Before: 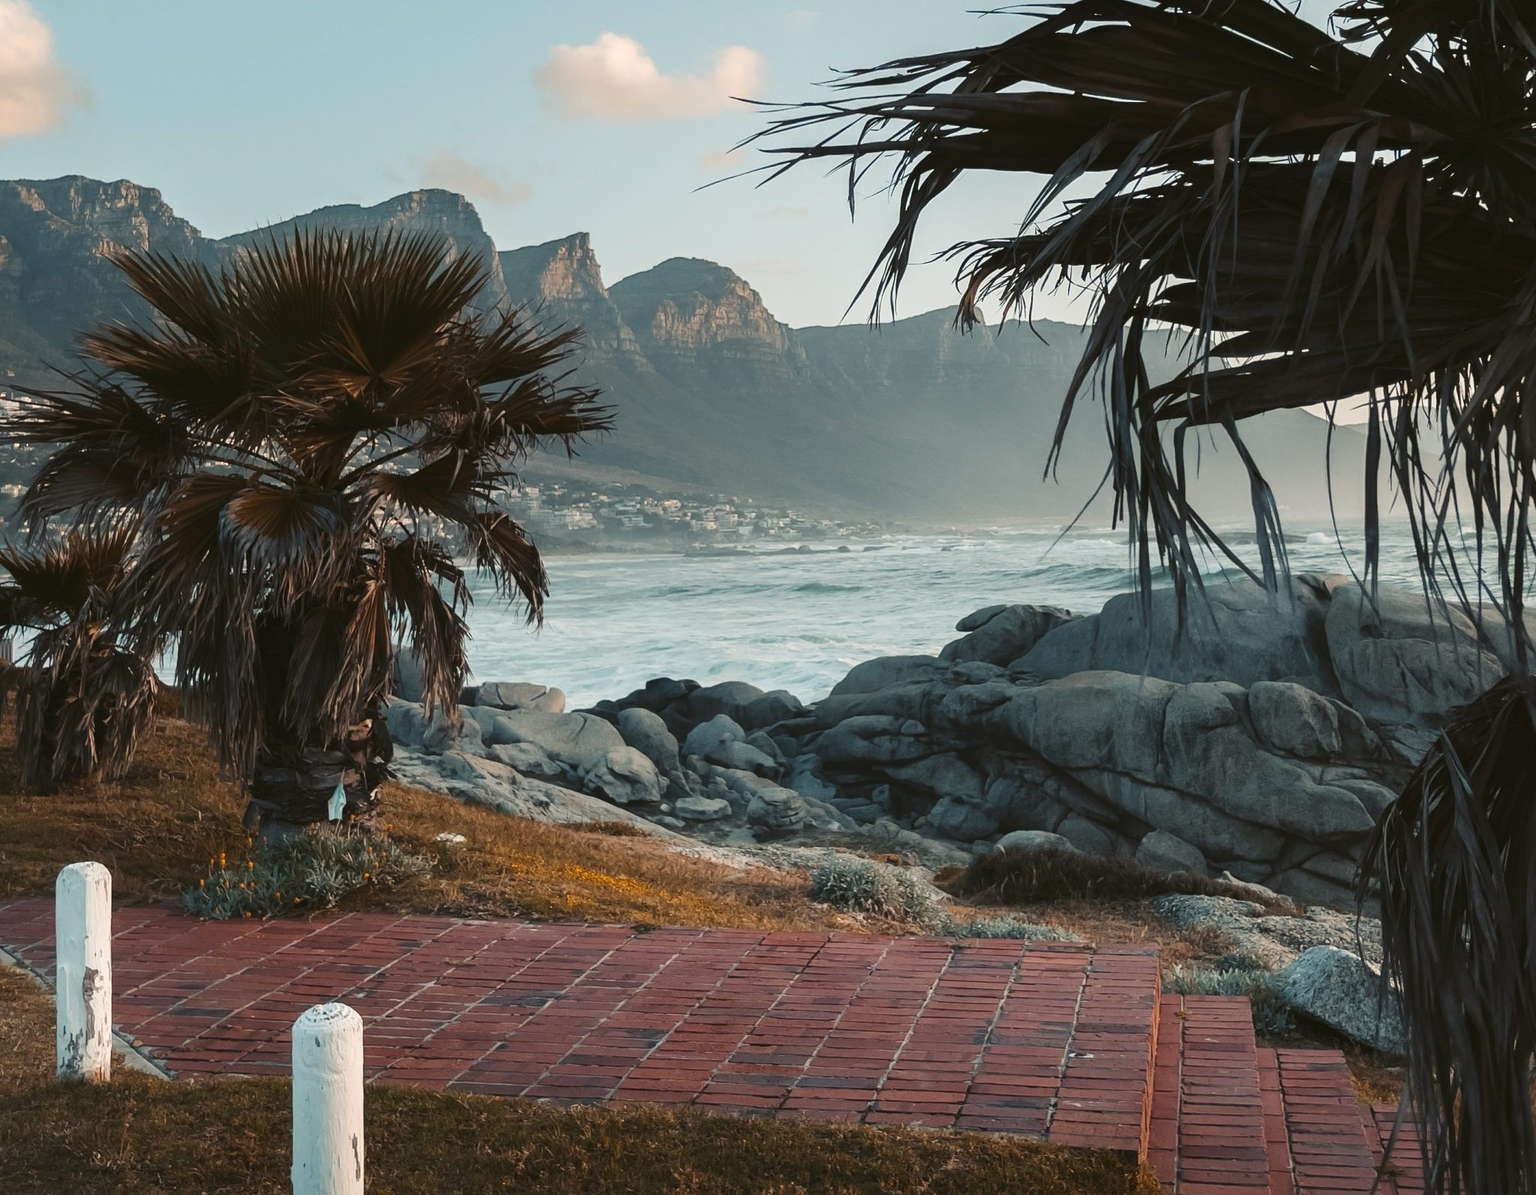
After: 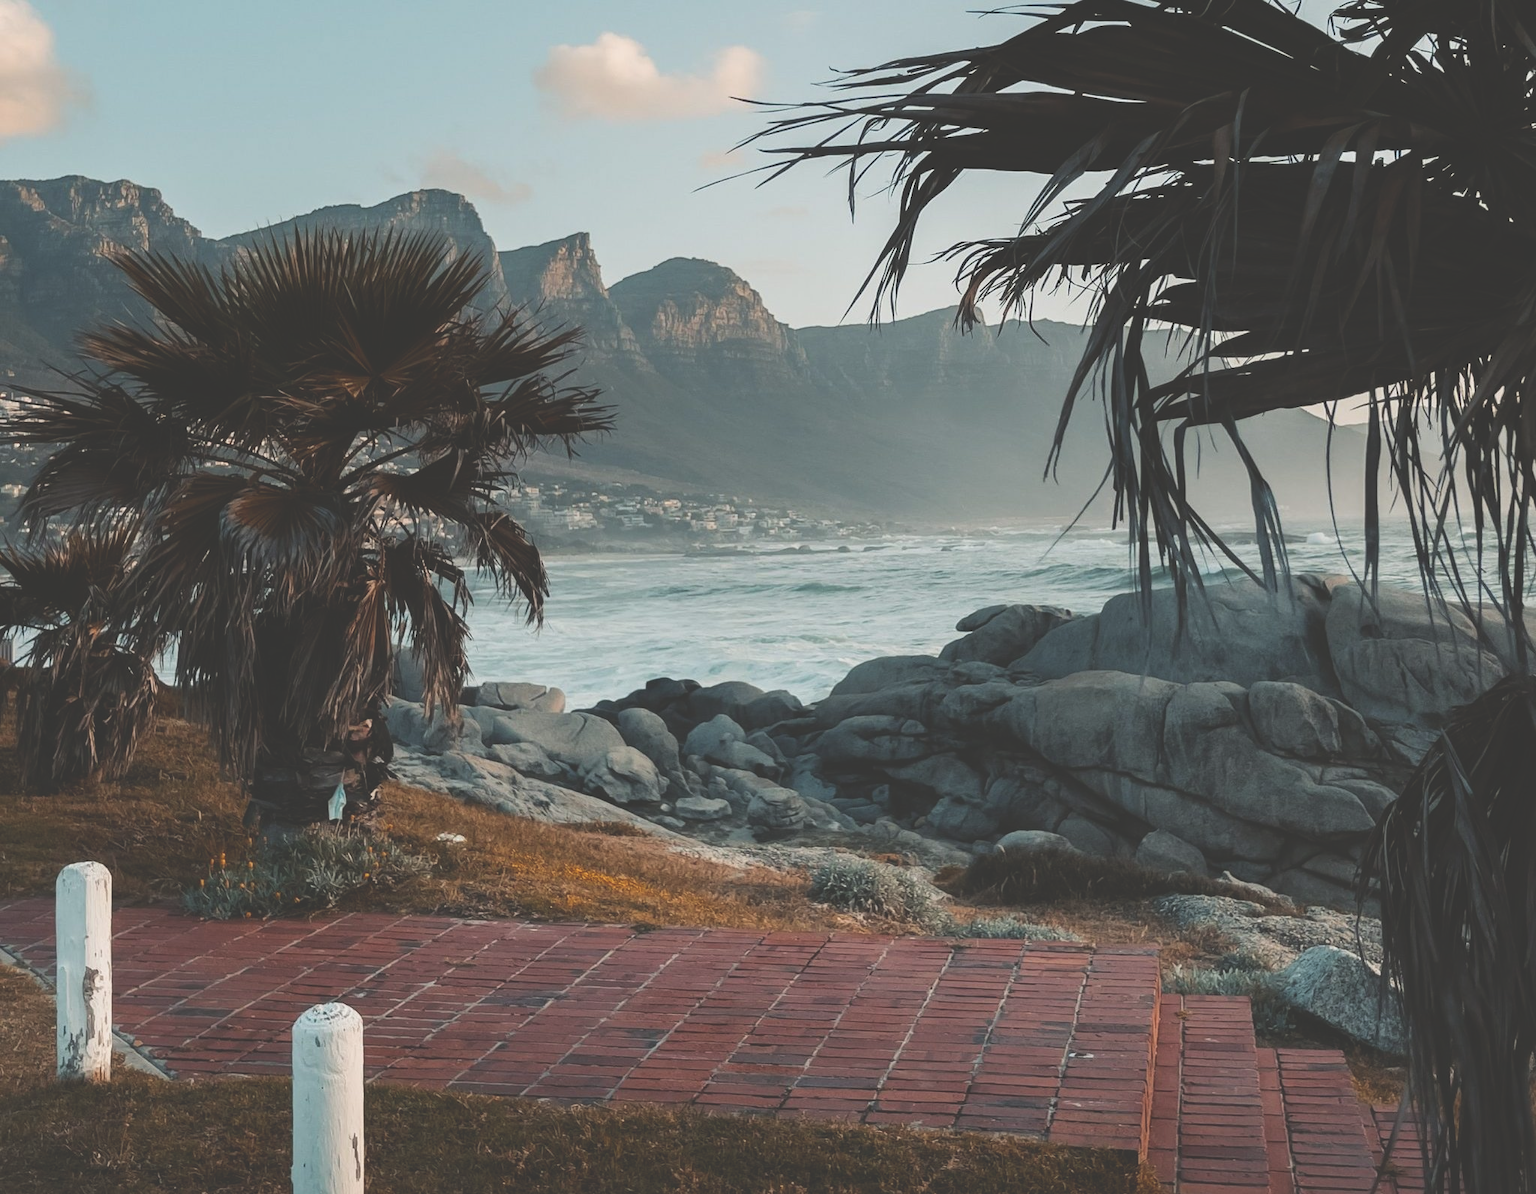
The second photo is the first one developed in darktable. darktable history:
tone curve: curves: ch0 [(0, 0.211) (0.15, 0.25) (1, 0.953)], preserve colors none
